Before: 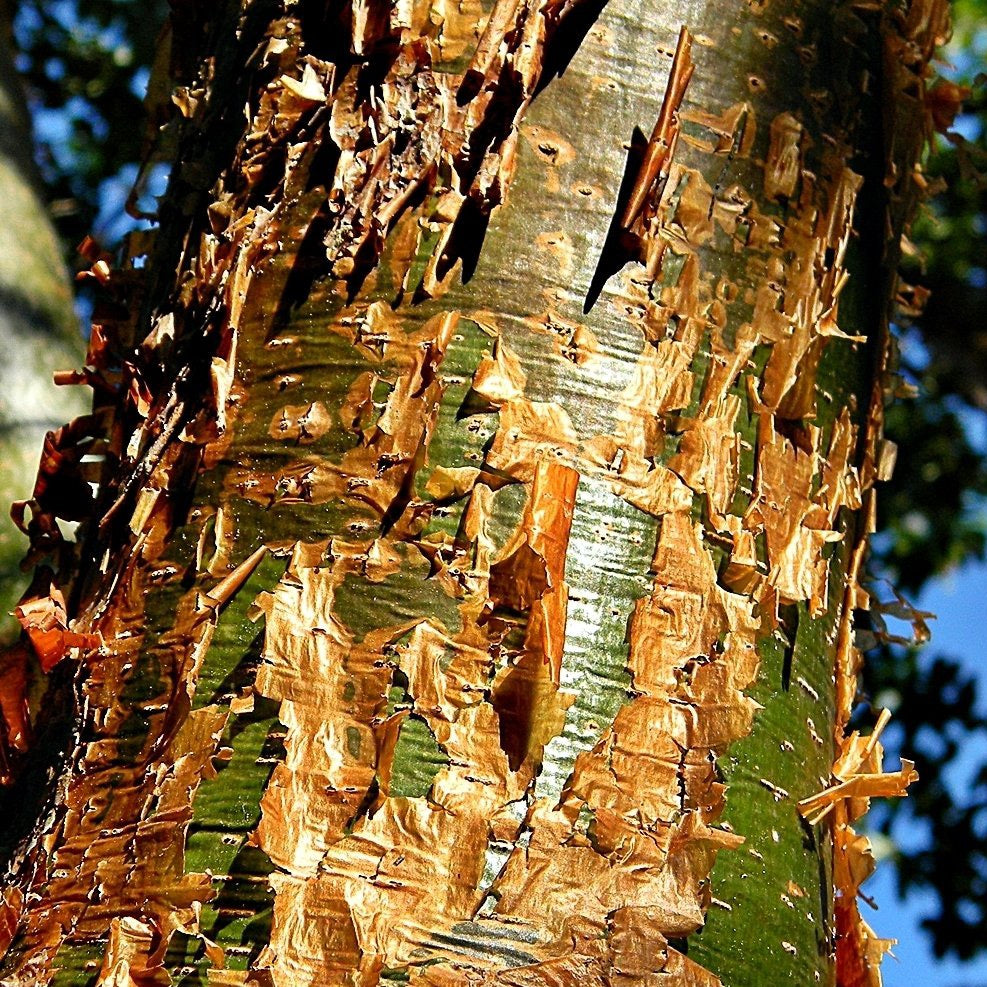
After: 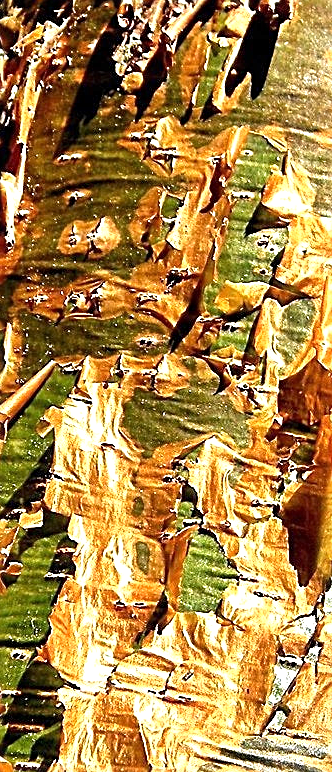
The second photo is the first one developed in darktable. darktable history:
sharpen: on, module defaults
exposure: exposure 0.731 EV, compensate highlight preservation false
crop and rotate: left 21.453%, top 18.749%, right 44.875%, bottom 2.981%
